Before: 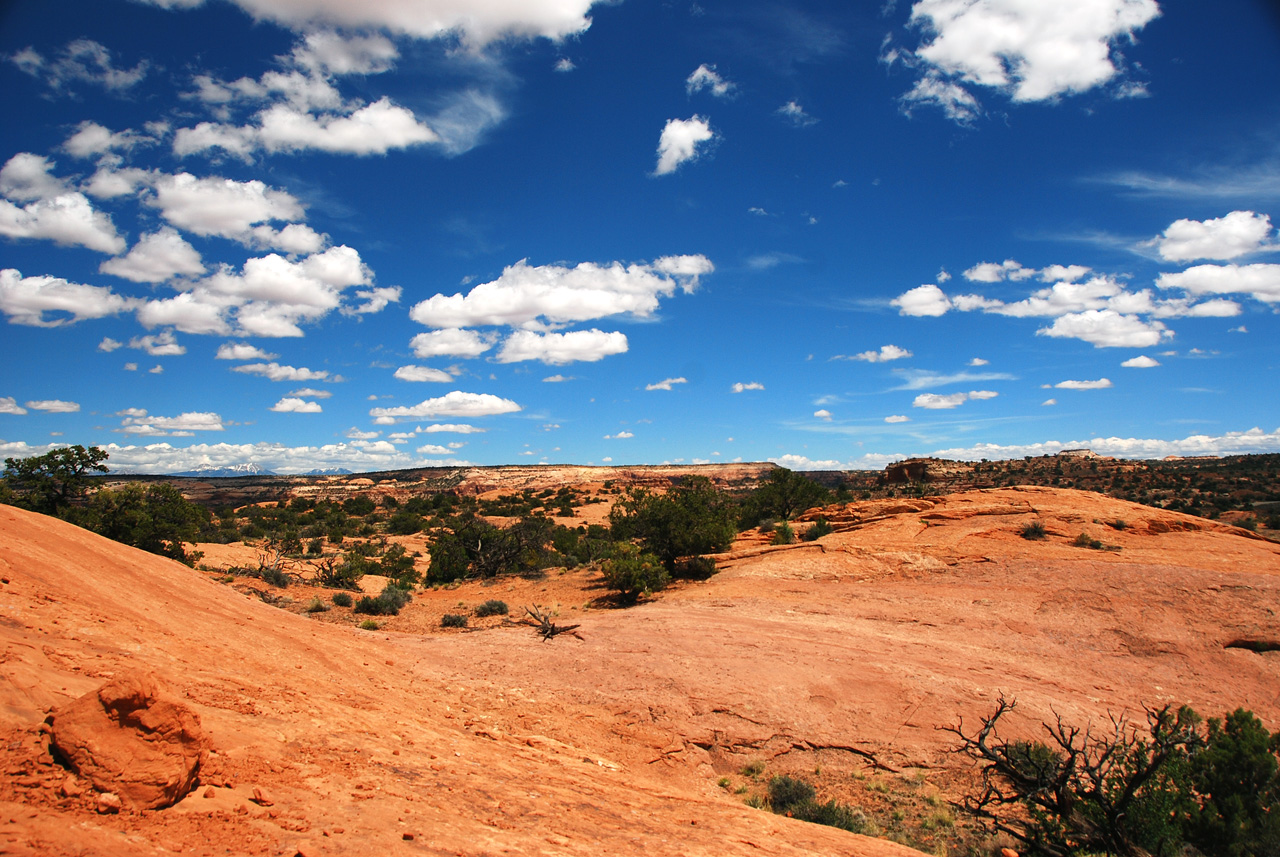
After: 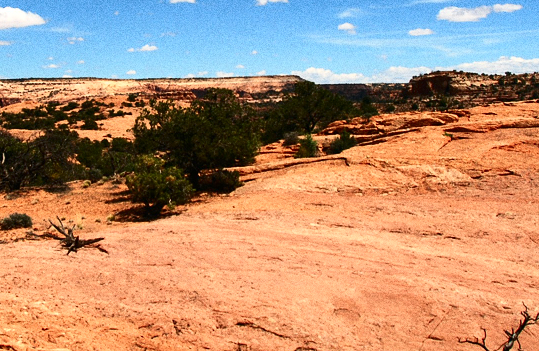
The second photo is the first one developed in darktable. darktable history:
contrast brightness saturation: contrast 0.28
grain: coarseness 11.82 ISO, strength 36.67%, mid-tones bias 74.17%
crop: left 37.221%, top 45.169%, right 20.63%, bottom 13.777%
